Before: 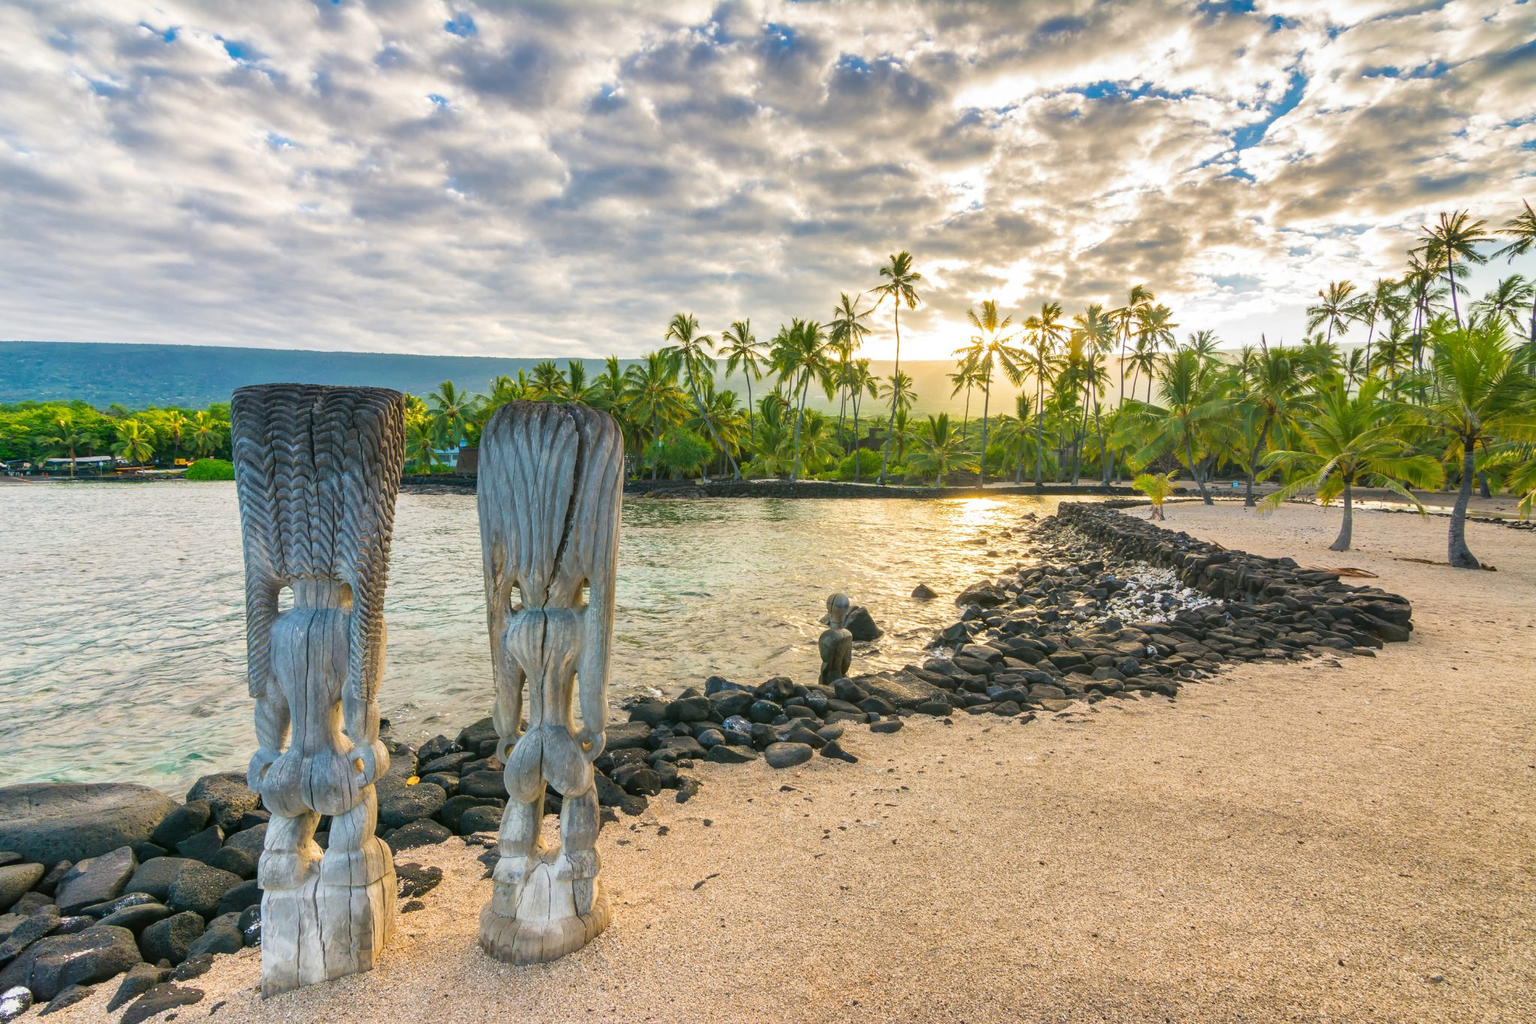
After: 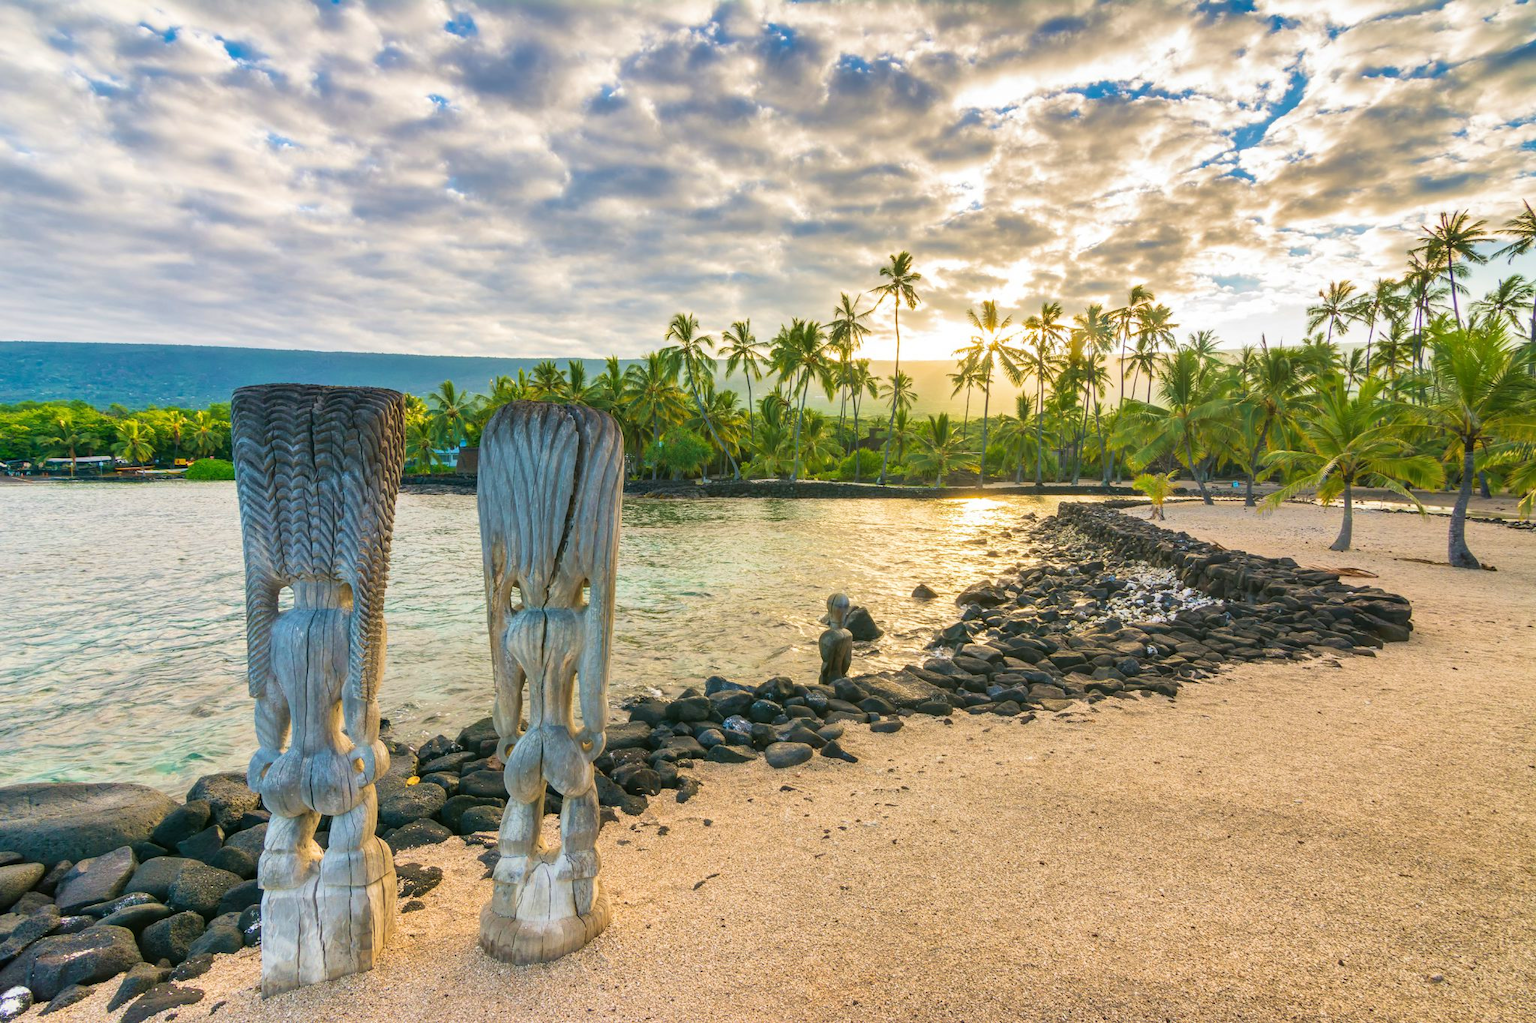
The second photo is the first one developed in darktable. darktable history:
velvia: on, module defaults
crop: bottom 0.069%
